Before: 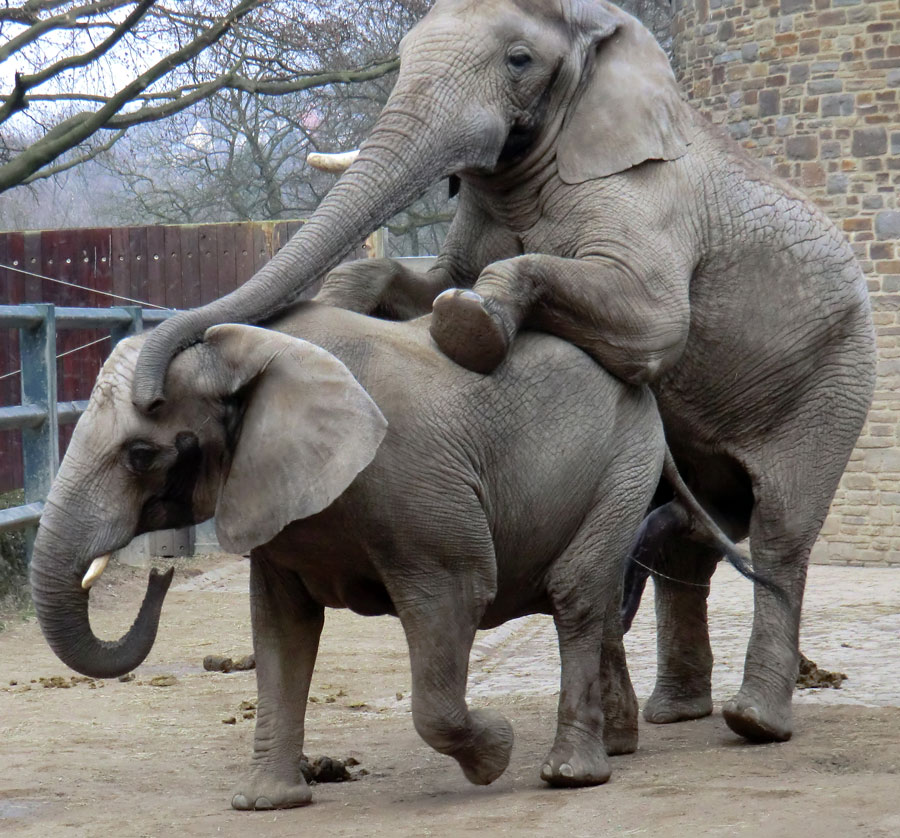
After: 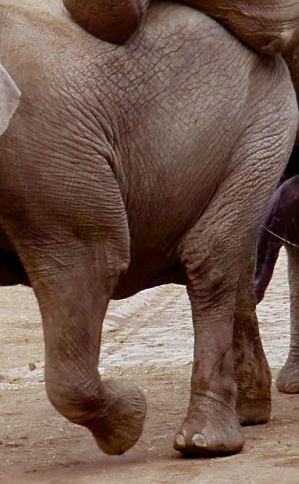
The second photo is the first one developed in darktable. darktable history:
crop: left 40.818%, top 39.476%, right 25.901%, bottom 2.708%
color balance rgb: power › chroma 1.57%, power › hue 26.65°, perceptual saturation grading › global saturation 24.725%, perceptual saturation grading › highlights -50.846%, perceptual saturation grading › mid-tones 19.473%, perceptual saturation grading › shadows 60.41%
sharpen: amount 0.217
